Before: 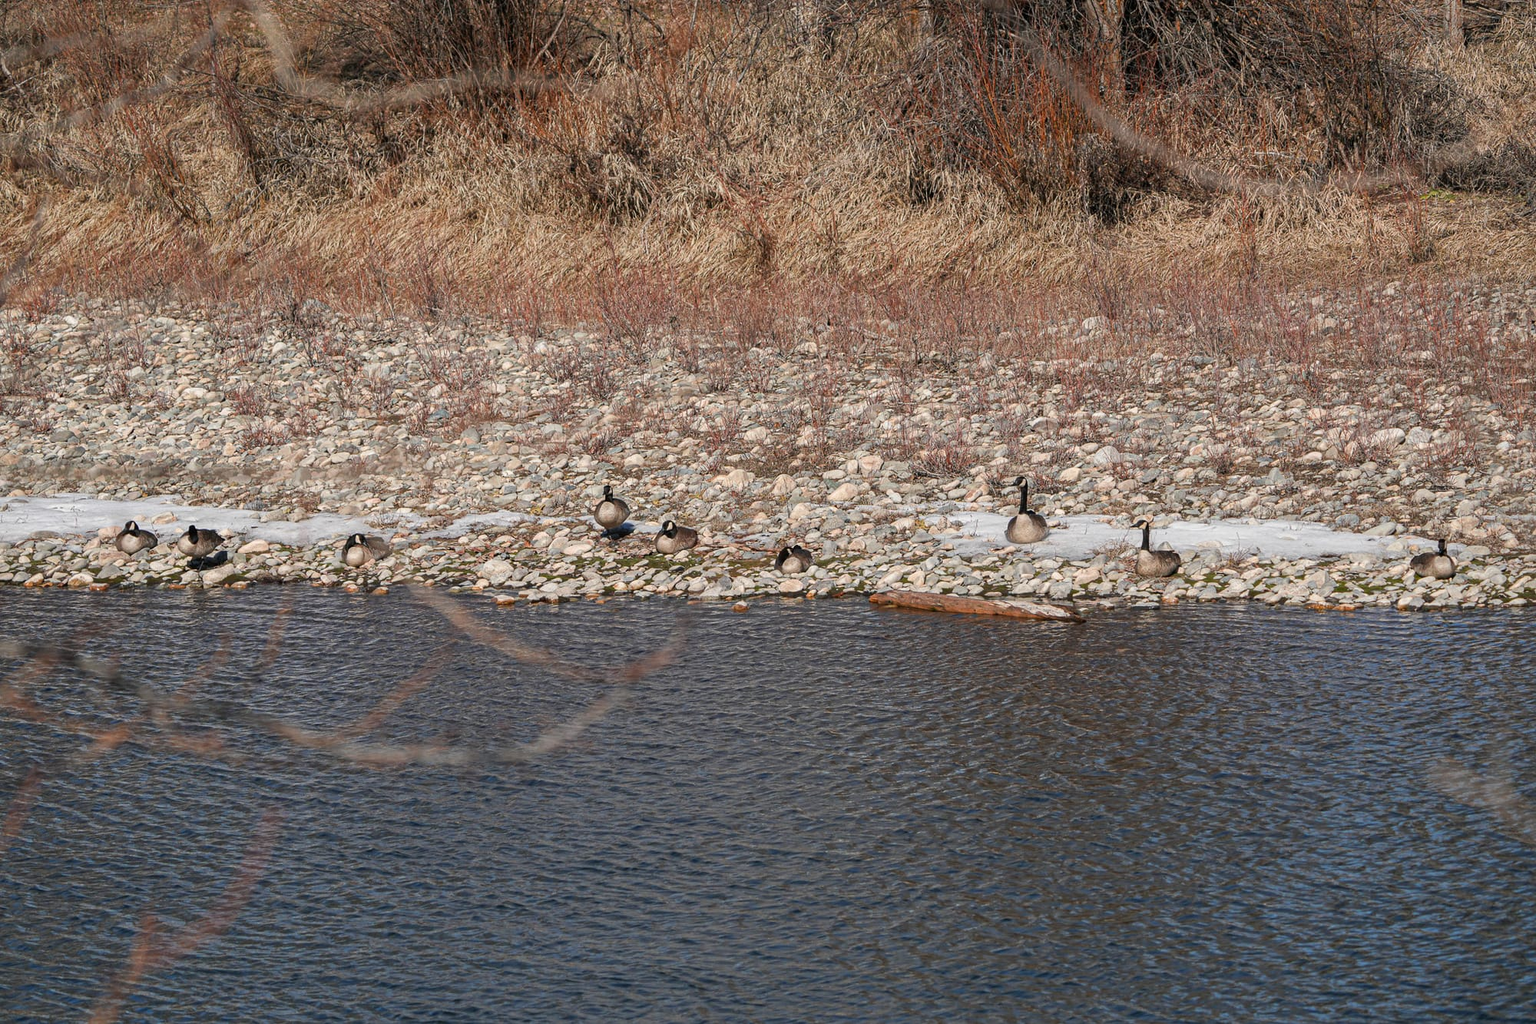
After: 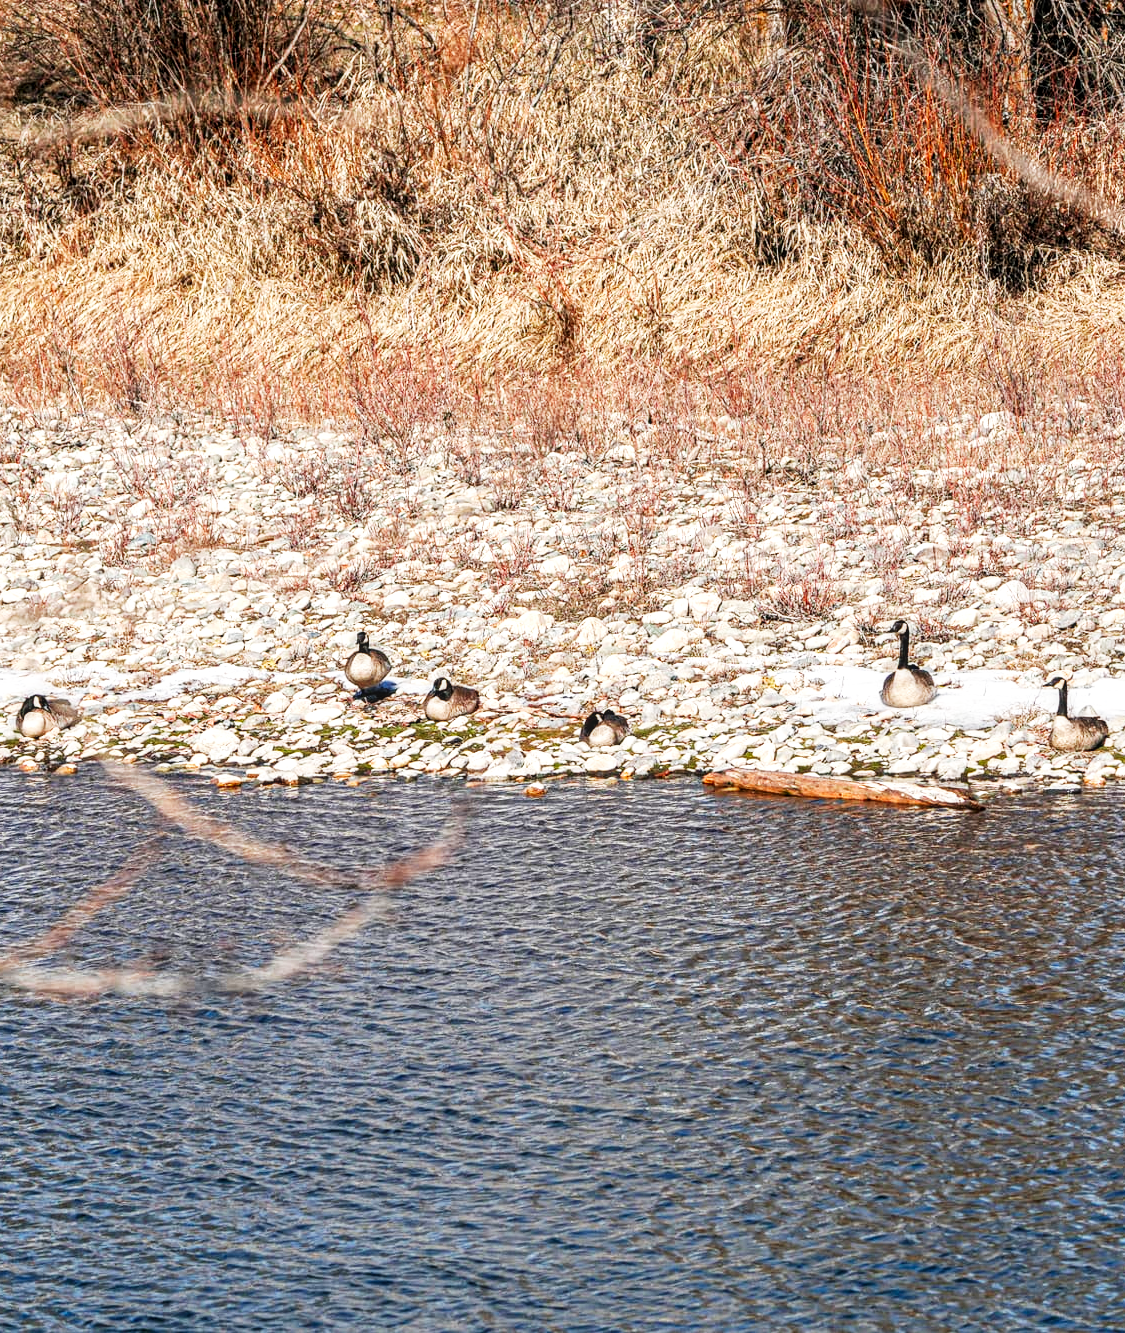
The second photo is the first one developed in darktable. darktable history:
crop: left 21.496%, right 22.254%
local contrast: on, module defaults
base curve: curves: ch0 [(0, 0) (0.007, 0.004) (0.027, 0.03) (0.046, 0.07) (0.207, 0.54) (0.442, 0.872) (0.673, 0.972) (1, 1)], preserve colors none
